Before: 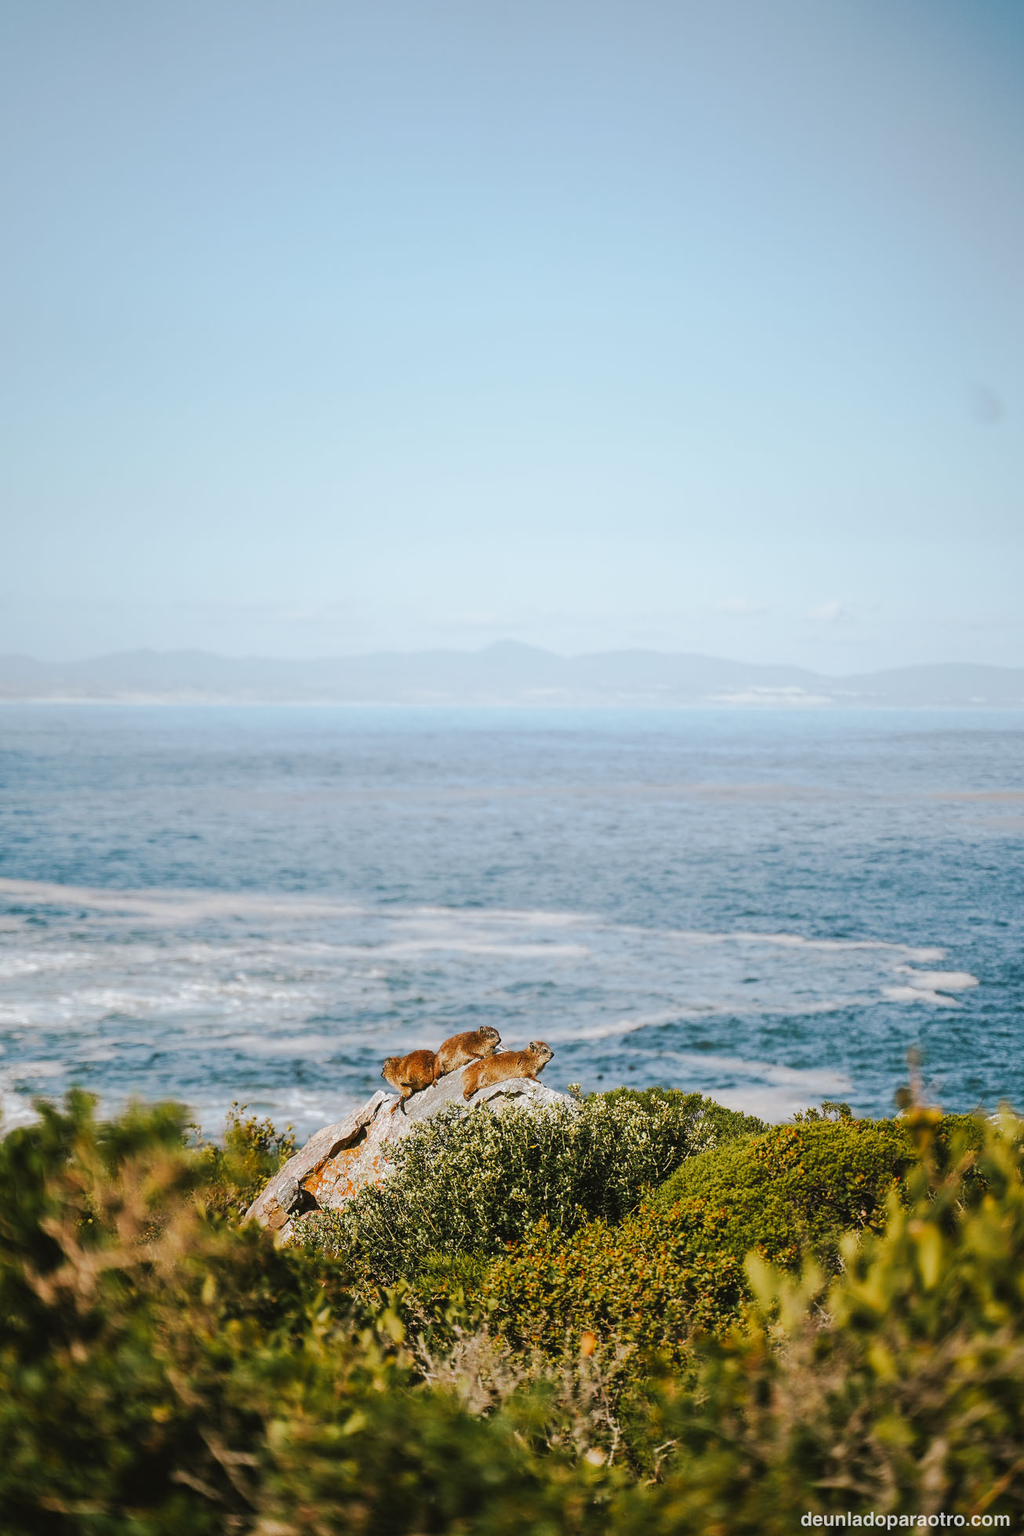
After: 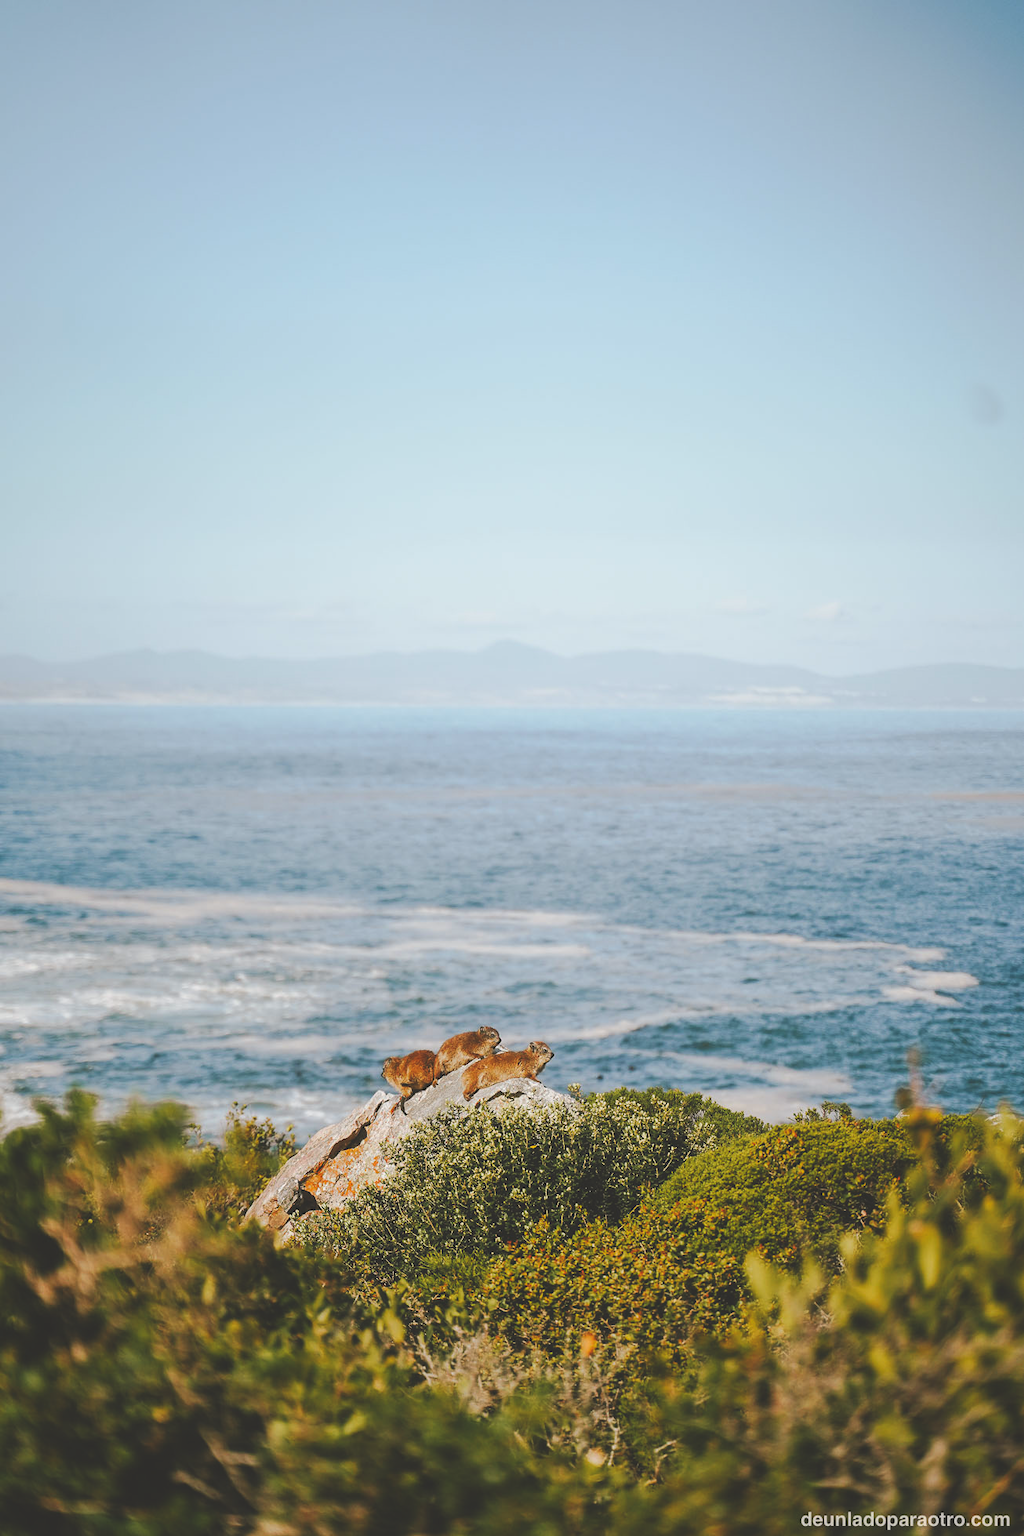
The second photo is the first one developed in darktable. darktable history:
color correction: highlights a* 0.816, highlights b* 2.78, saturation 1.1
exposure: black level correction -0.023, exposure -0.039 EV, compensate highlight preservation false
